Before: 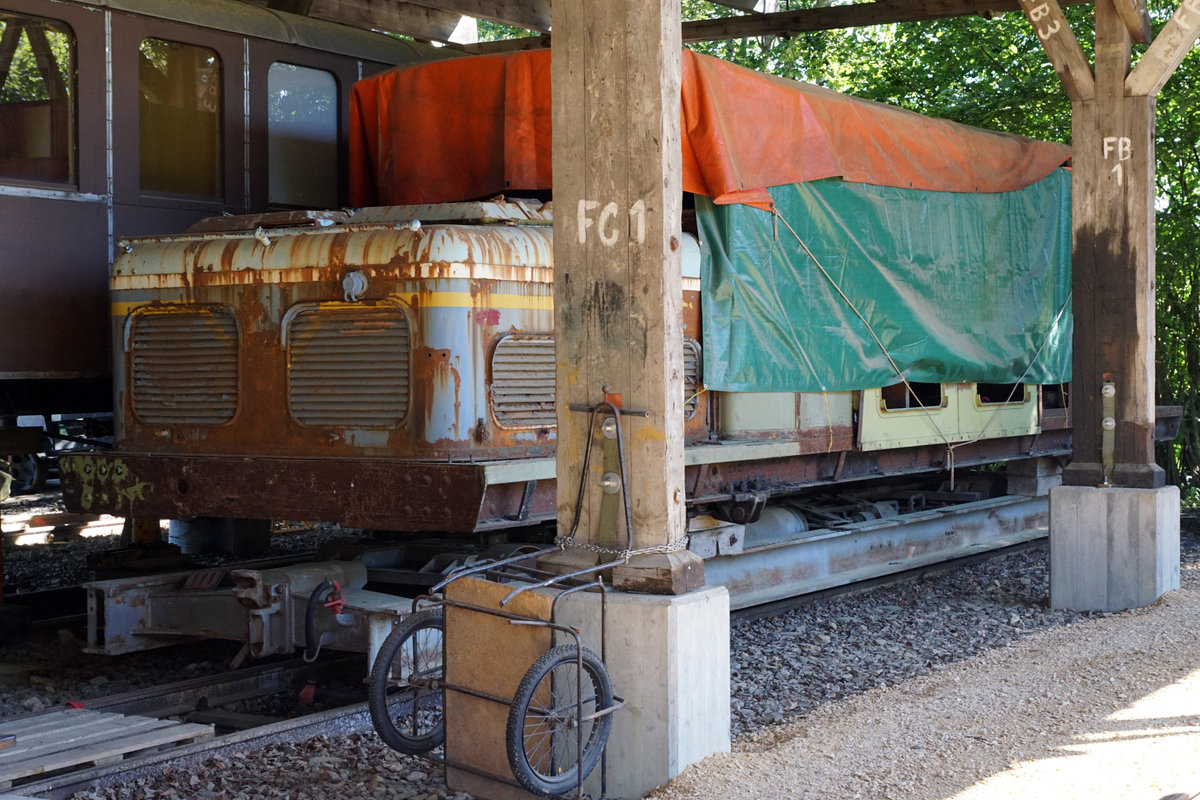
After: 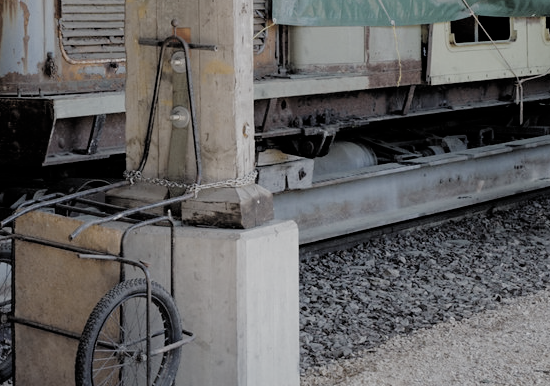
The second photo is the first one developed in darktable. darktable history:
color correction: saturation 0.3
filmic rgb: black relative exposure -4.4 EV, white relative exposure 5 EV, threshold 3 EV, hardness 2.23, latitude 40.06%, contrast 1.15, highlights saturation mix 10%, shadows ↔ highlights balance 1.04%, preserve chrominance RGB euclidean norm (legacy), color science v4 (2020), enable highlight reconstruction true
crop: left 35.976%, top 45.819%, right 18.162%, bottom 5.807%
